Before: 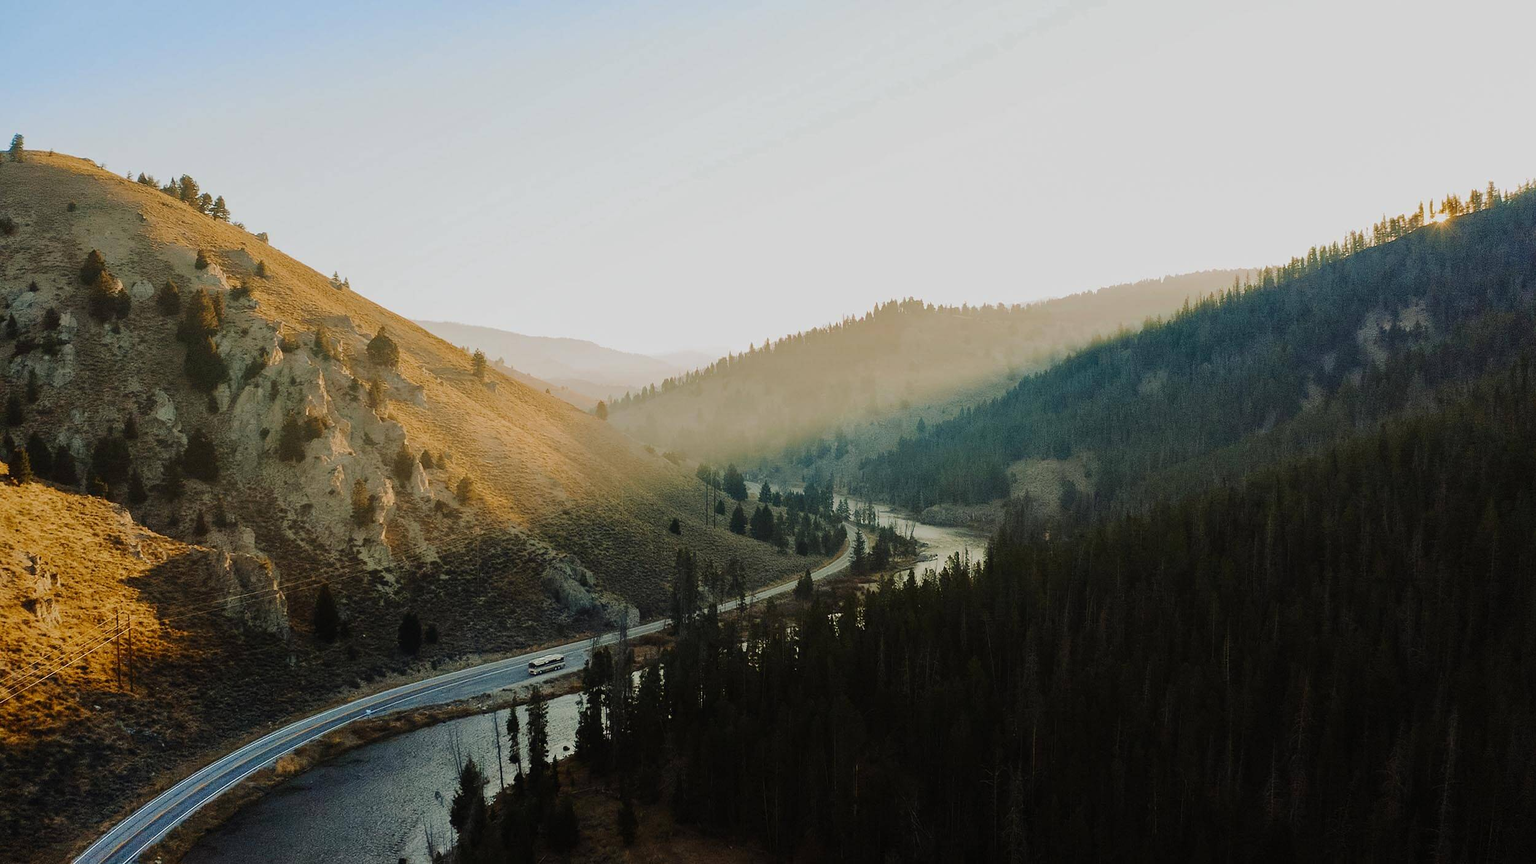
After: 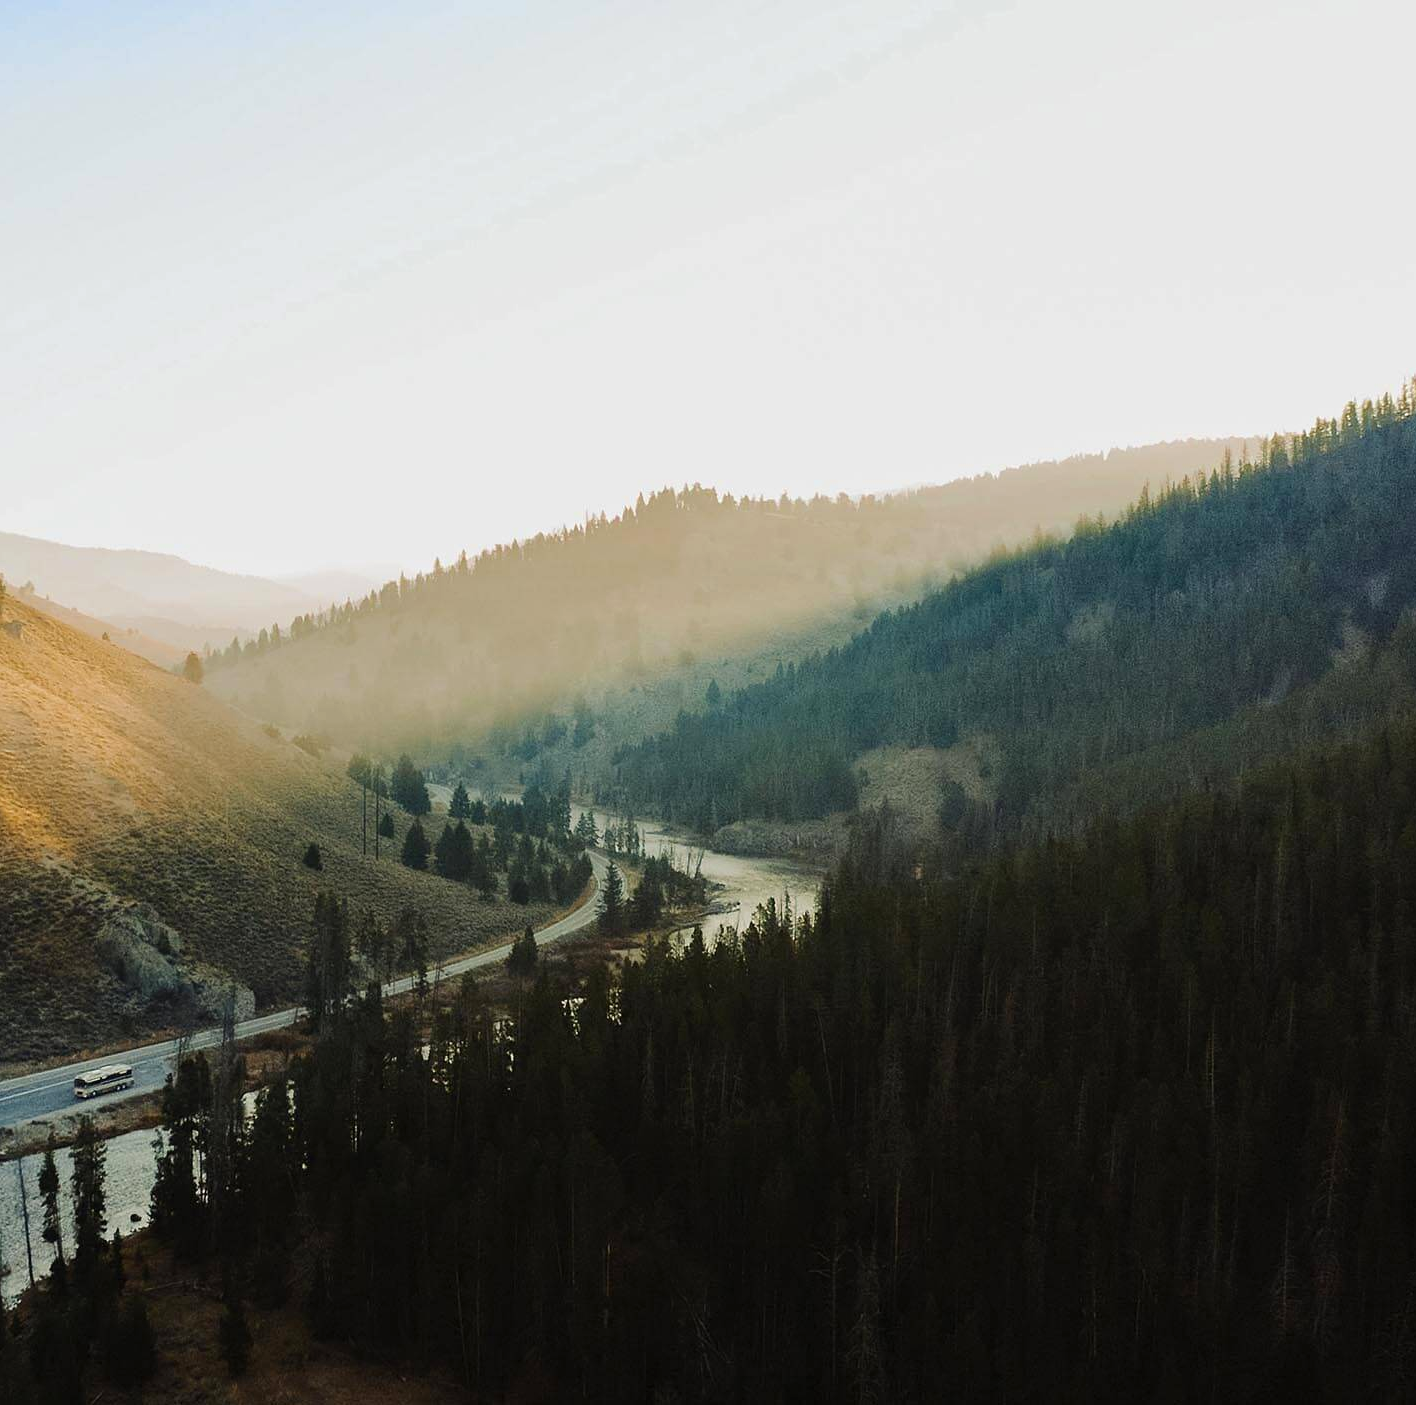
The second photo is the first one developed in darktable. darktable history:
crop: left 31.458%, top 0%, right 11.876%
exposure: black level correction 0, exposure 0.3 EV, compensate highlight preservation false
